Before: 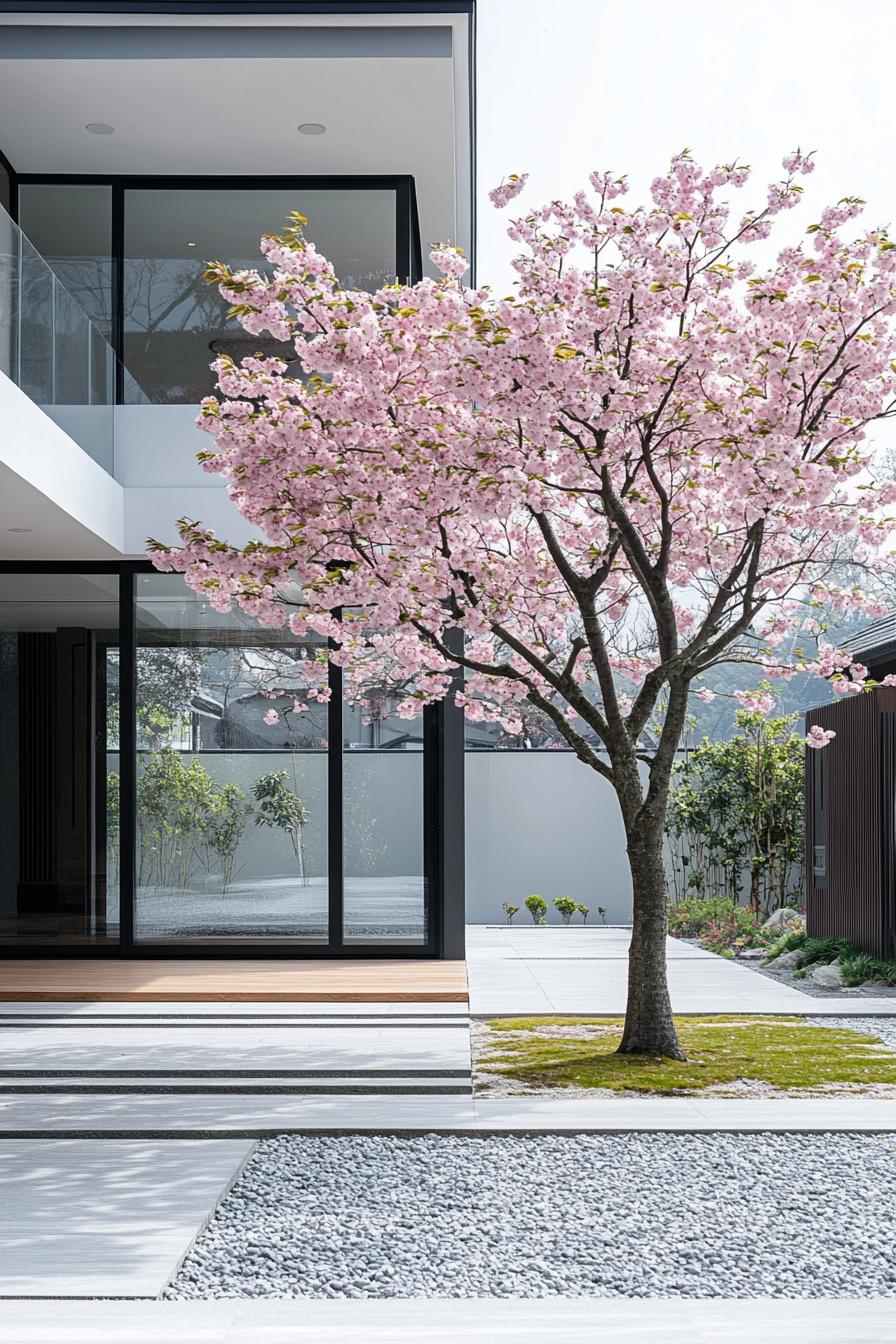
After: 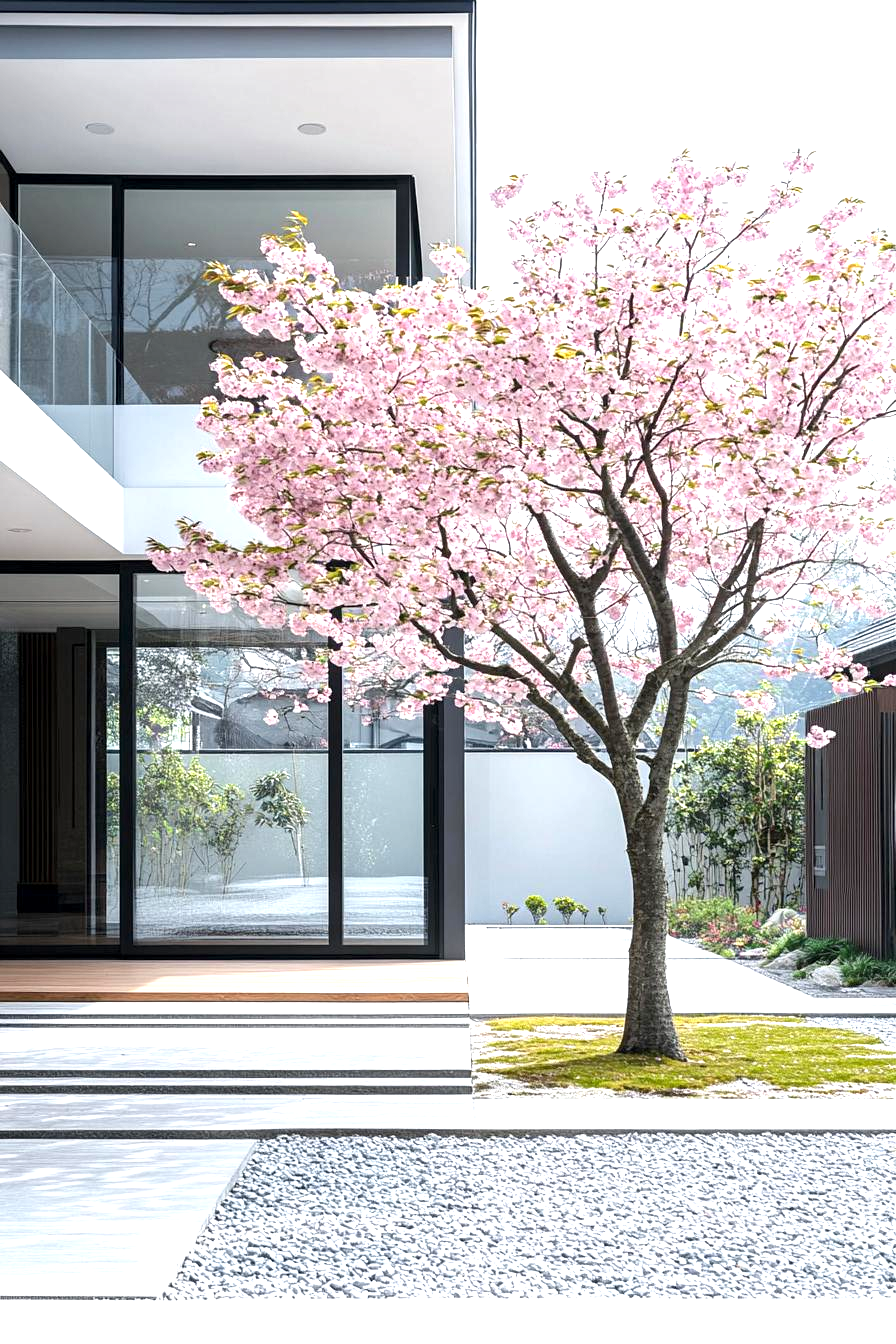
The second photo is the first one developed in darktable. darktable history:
exposure: exposure 1 EV, compensate exposure bias true, compensate highlight preservation false
levels: levels [0, 0.498, 1]
local contrast: highlights 61%, shadows 105%, detail 107%, midtone range 0.533
